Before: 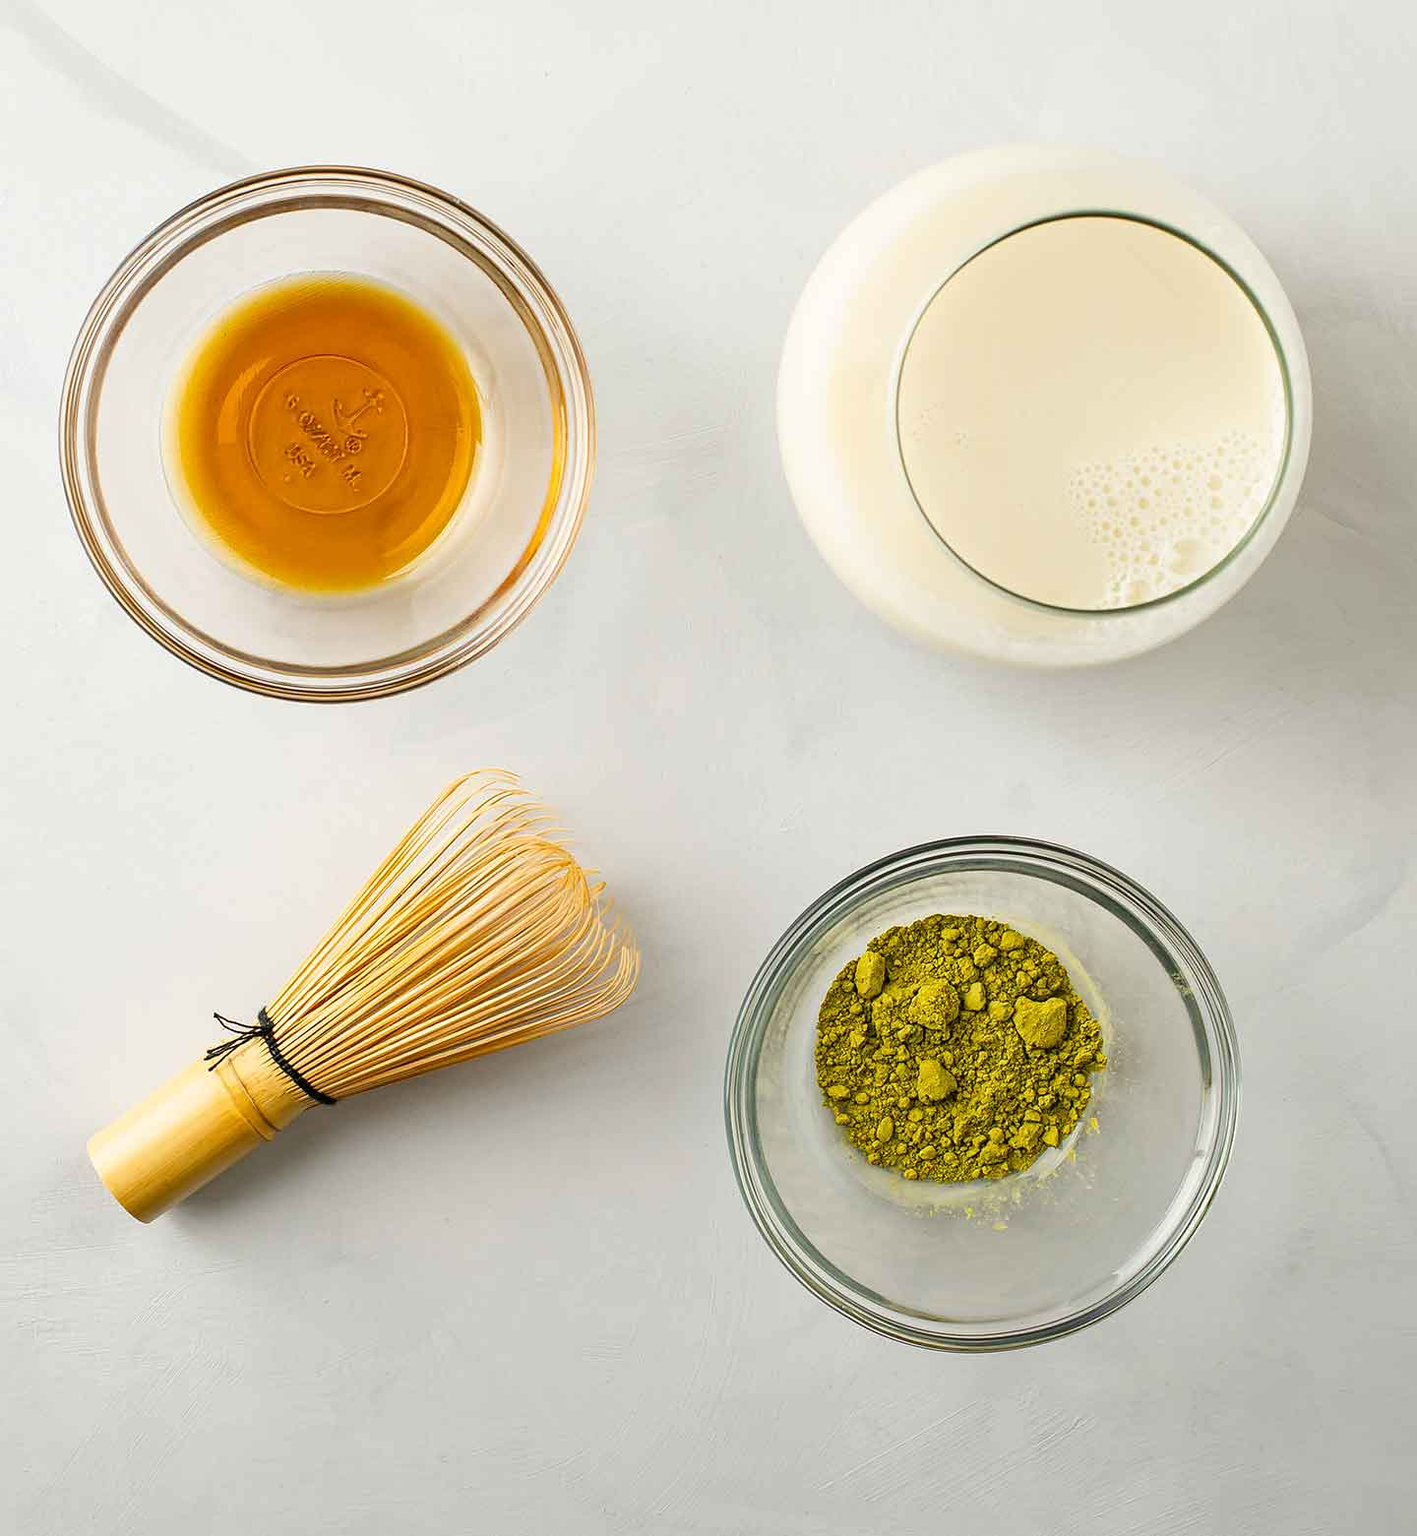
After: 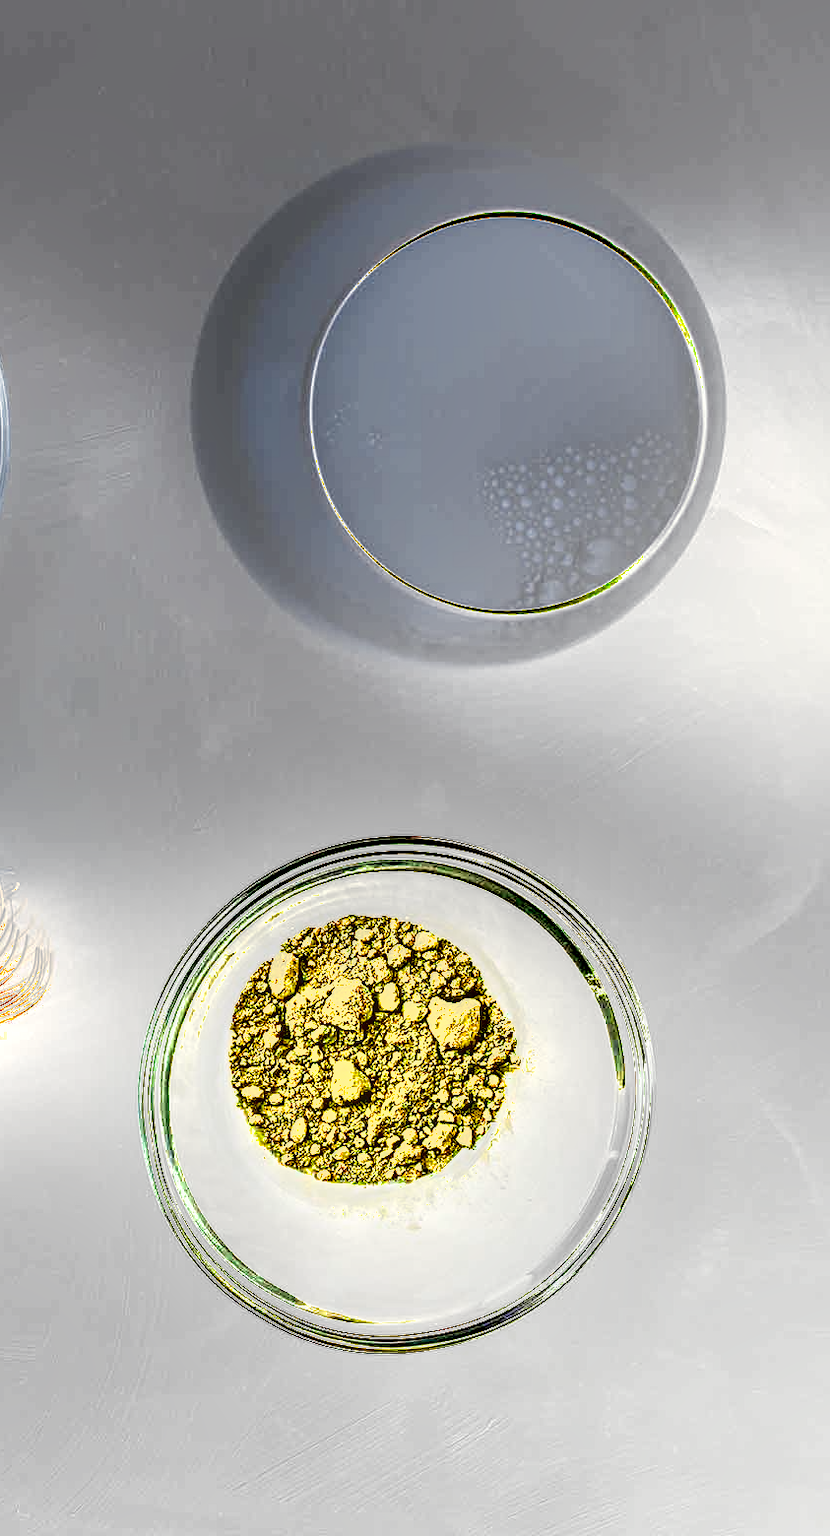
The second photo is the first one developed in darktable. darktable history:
shadows and highlights: soften with gaussian
local contrast: on, module defaults
contrast brightness saturation: saturation 0.18
exposure: black level correction 0, exposure 1.9 EV, compensate highlight preservation false
crop: left 41.402%
